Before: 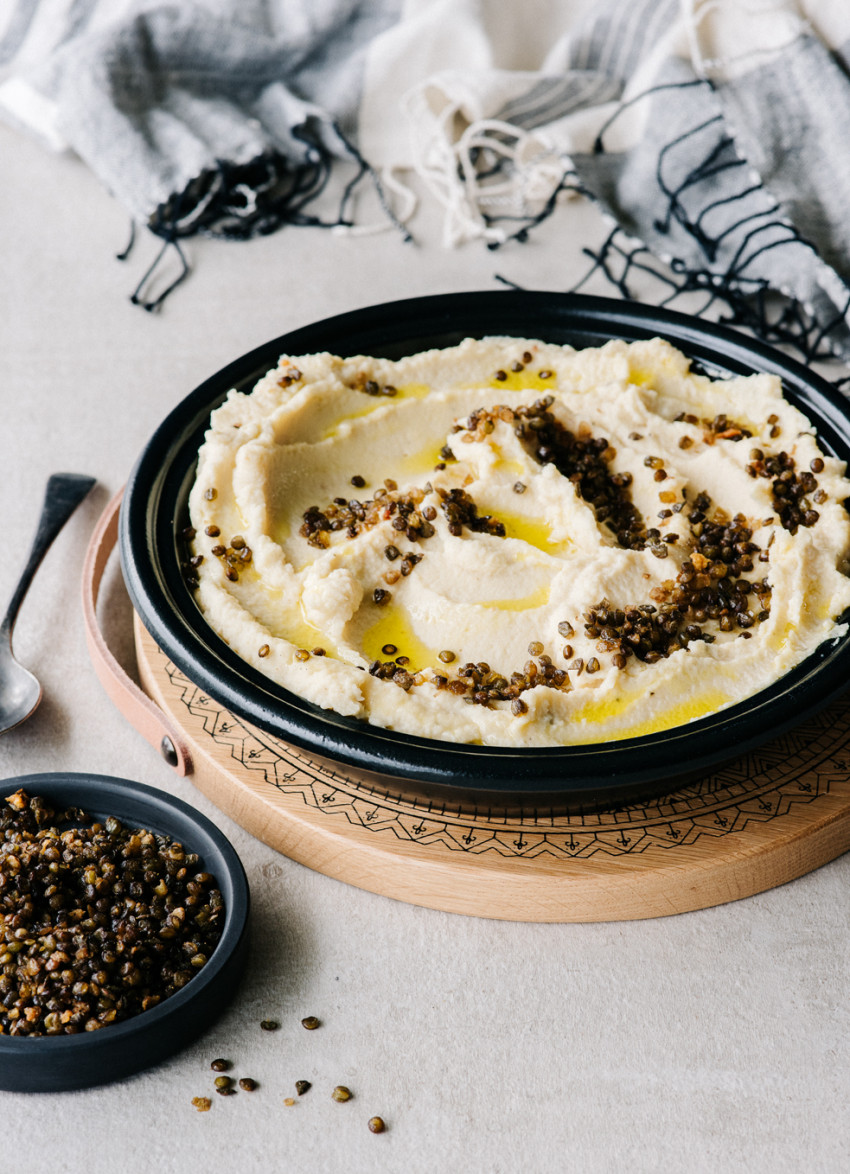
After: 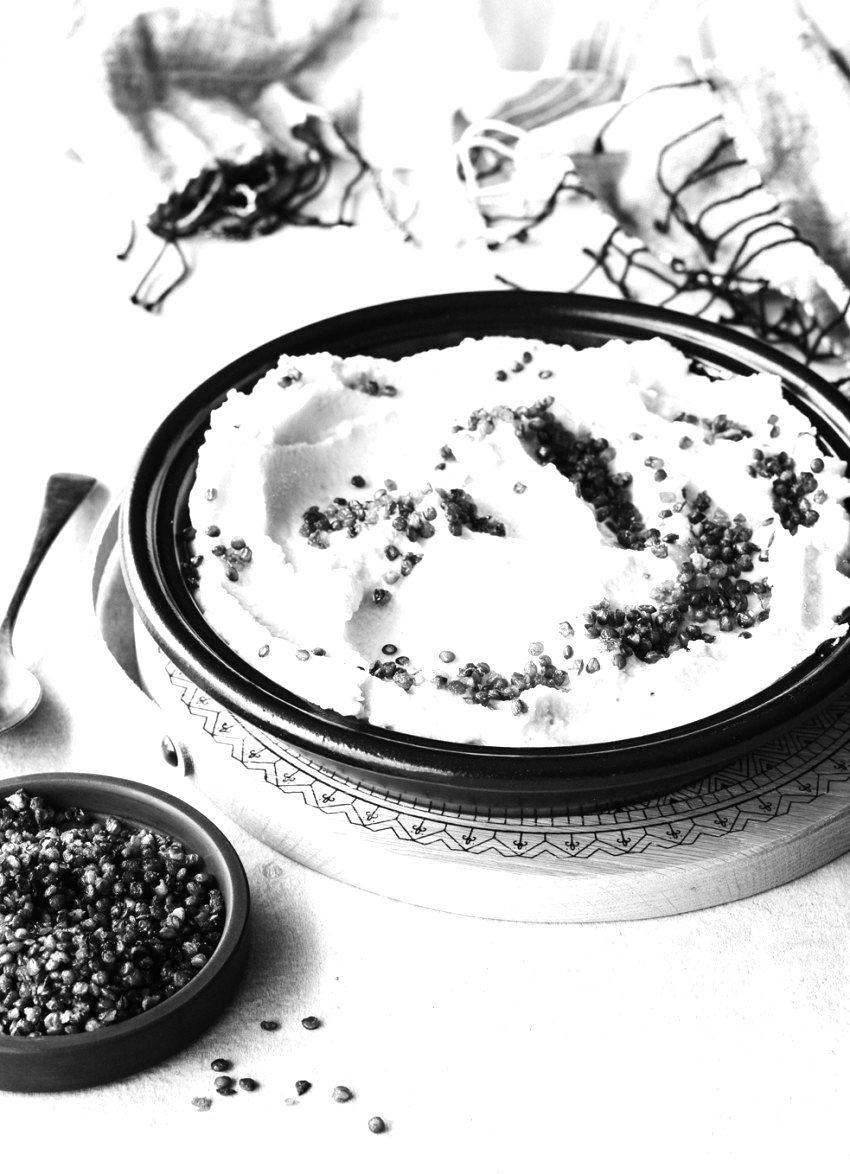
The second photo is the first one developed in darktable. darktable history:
exposure: black level correction 0, exposure 1.1 EV, compensate exposure bias true, compensate highlight preservation false
monochrome: a 32, b 64, size 2.3
